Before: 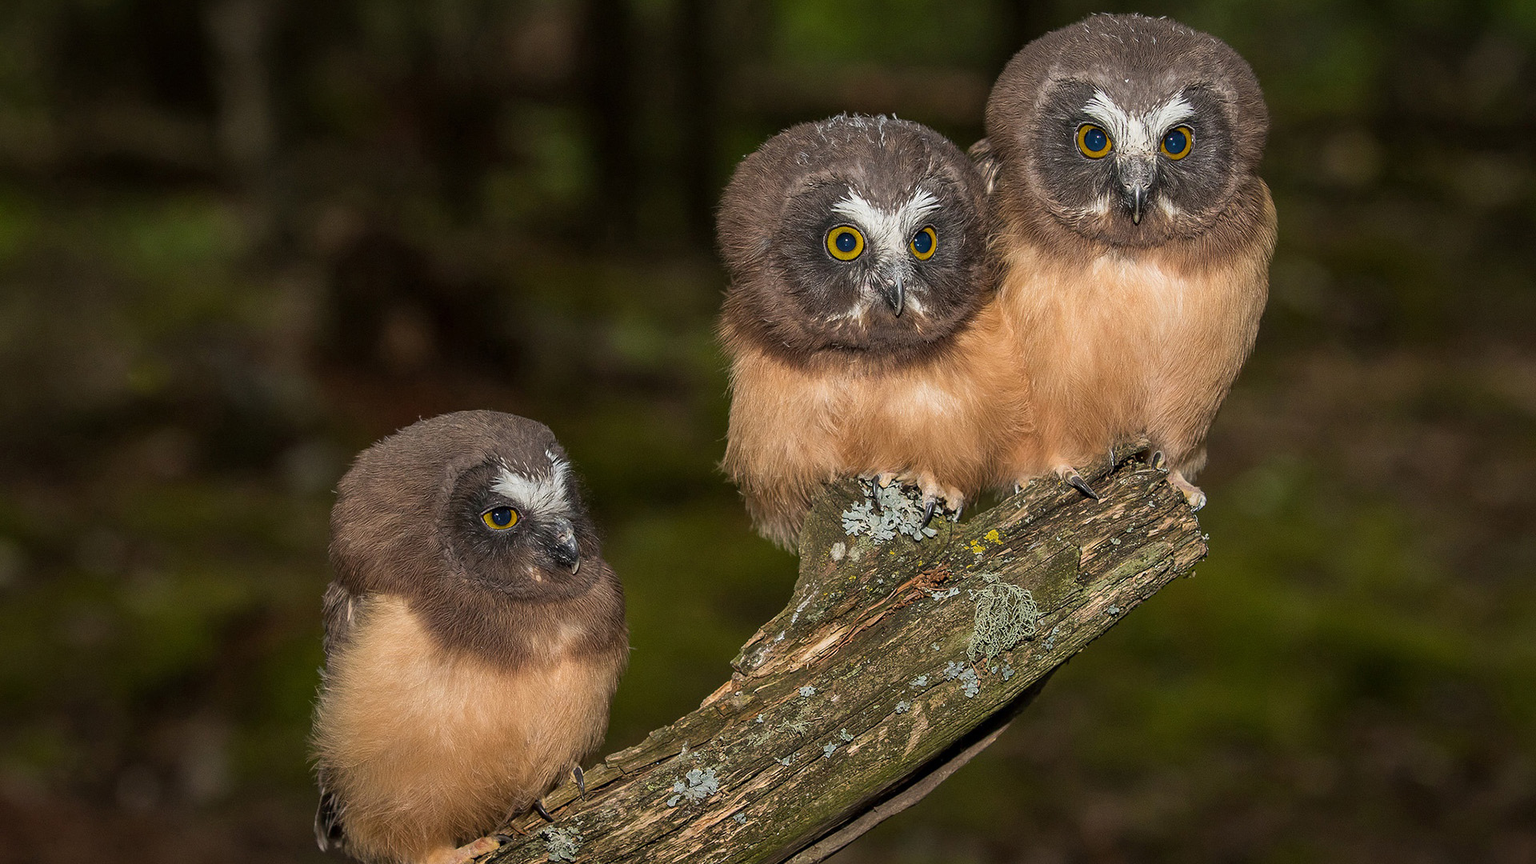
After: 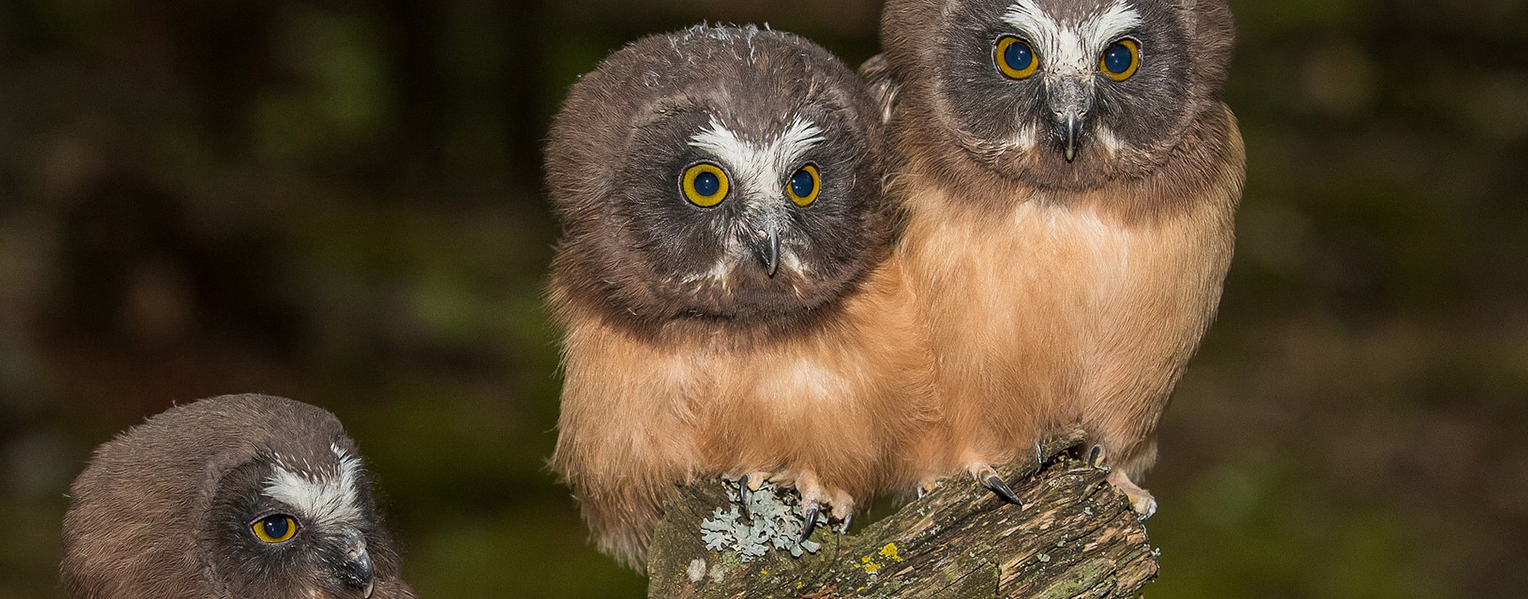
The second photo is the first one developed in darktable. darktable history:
crop: left 18.284%, top 11.097%, right 2.104%, bottom 33.416%
